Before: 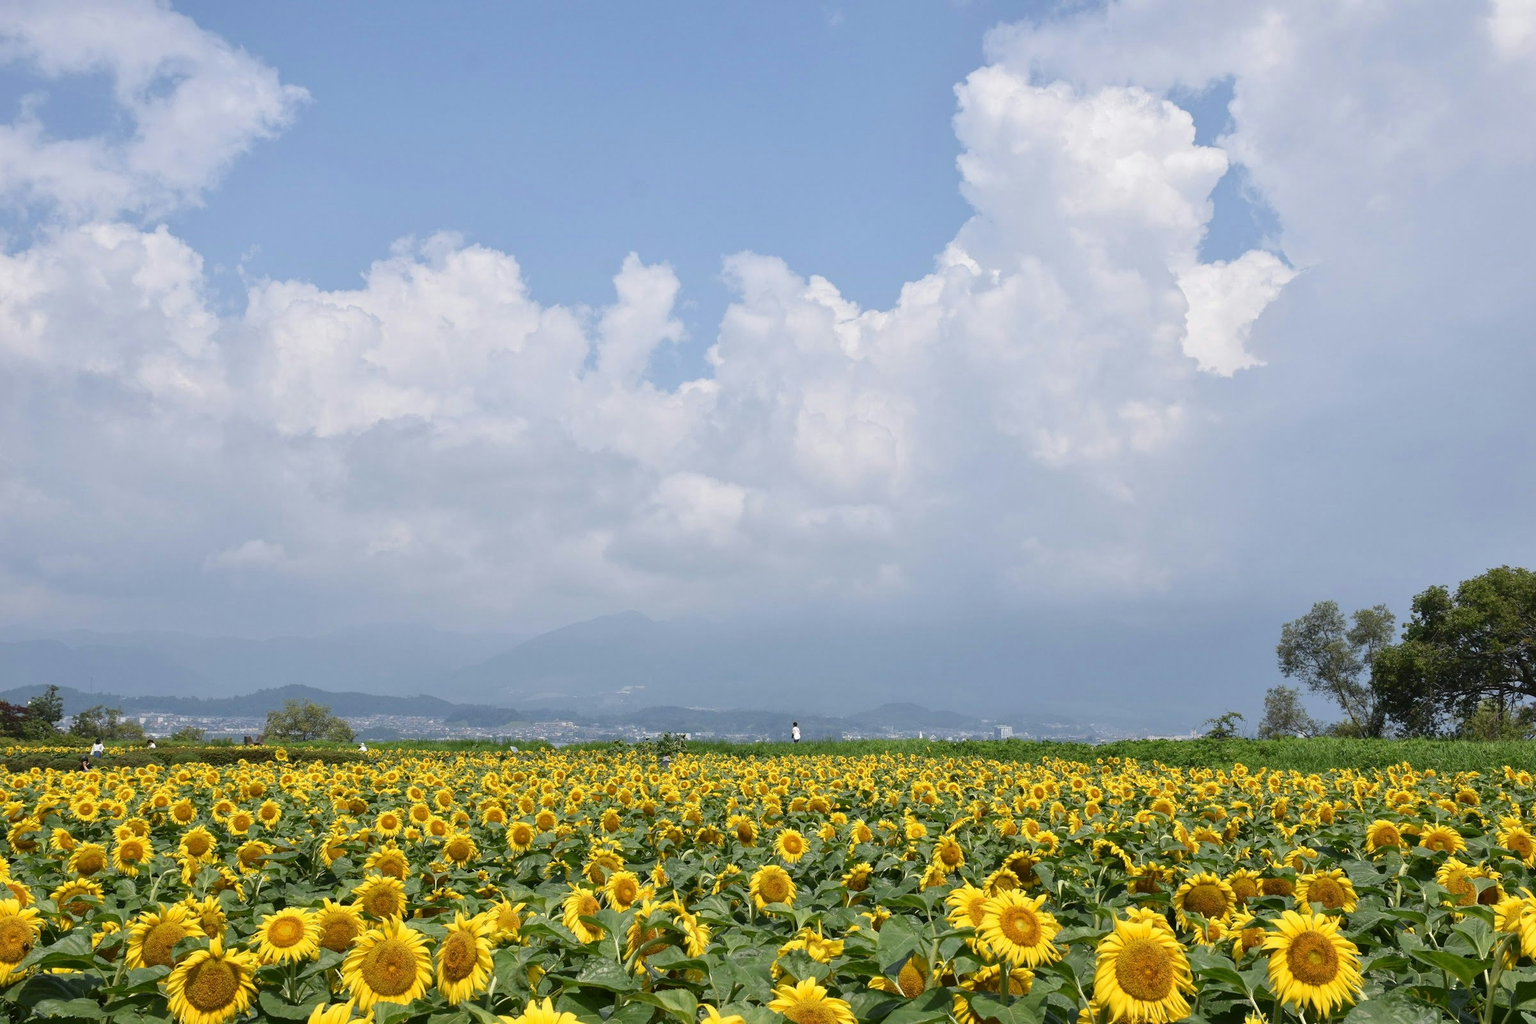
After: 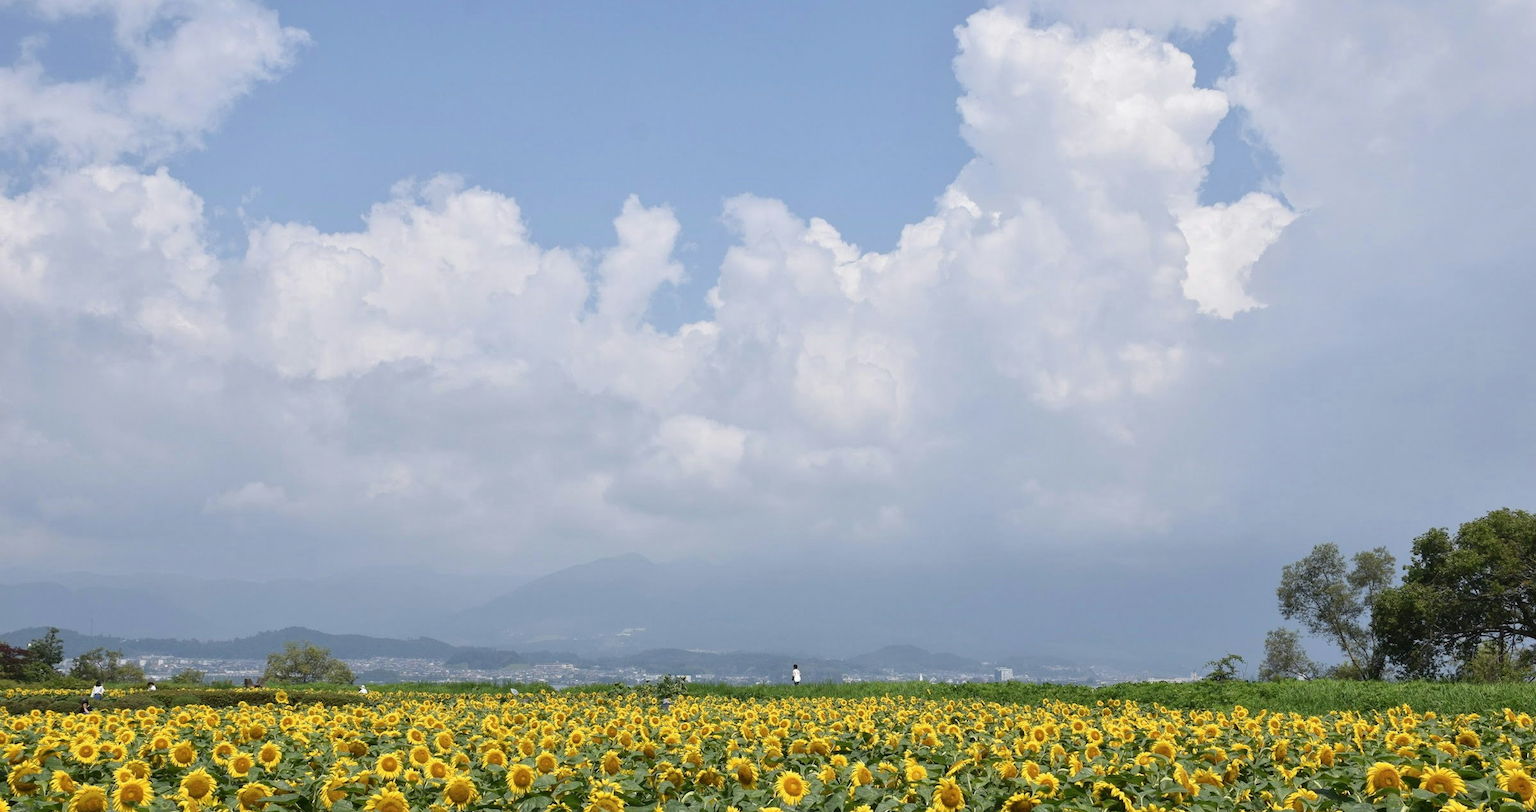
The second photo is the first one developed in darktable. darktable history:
crop and rotate: top 5.667%, bottom 14.937%
contrast brightness saturation: saturation -0.04
